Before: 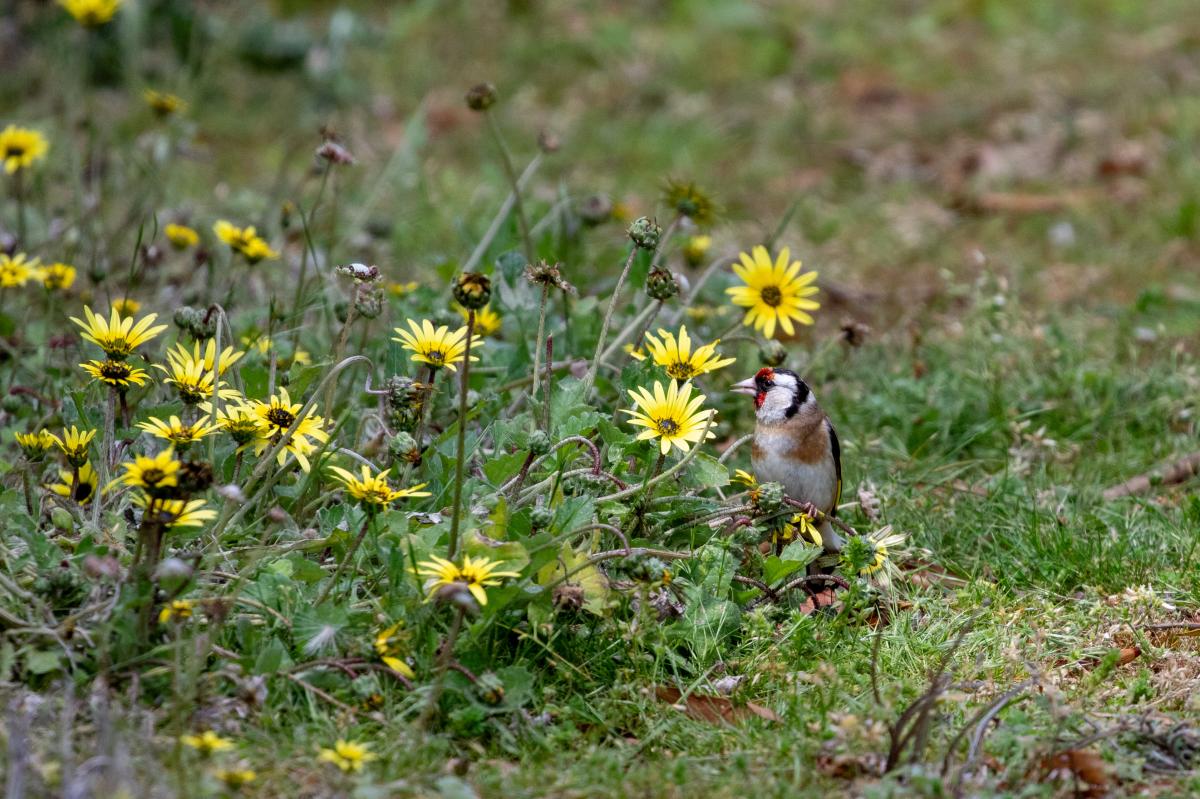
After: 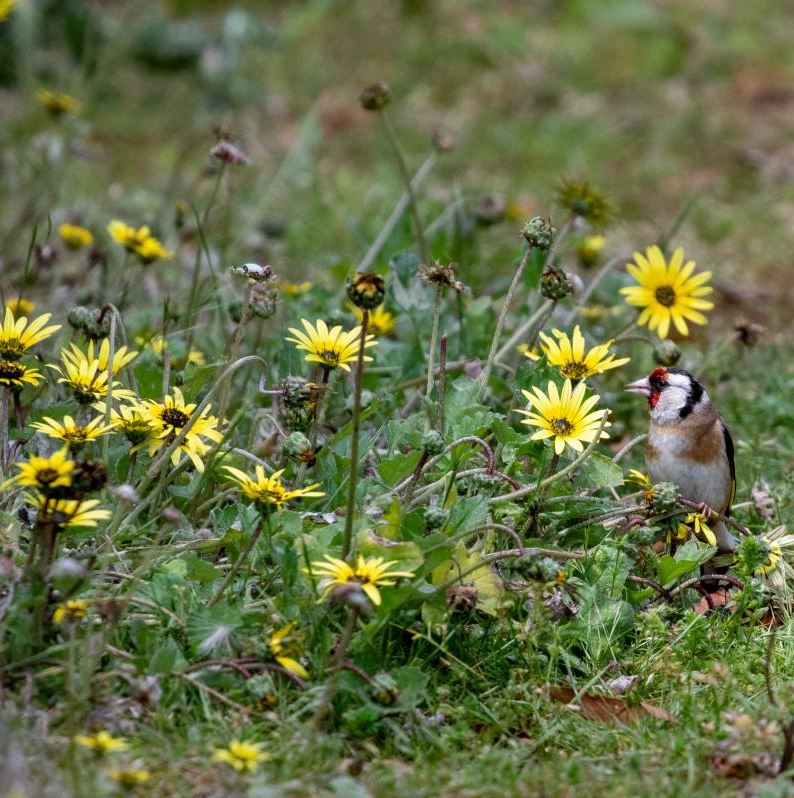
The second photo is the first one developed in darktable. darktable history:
crop and rotate: left 8.91%, right 24.922%
